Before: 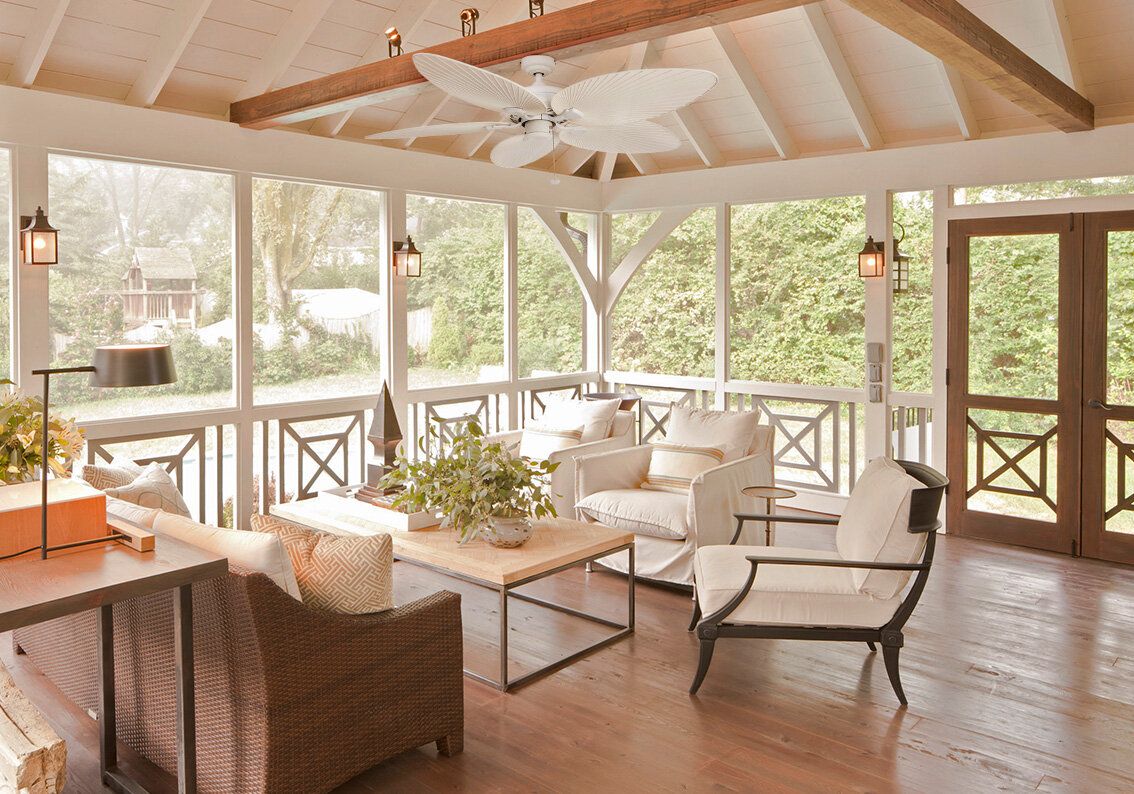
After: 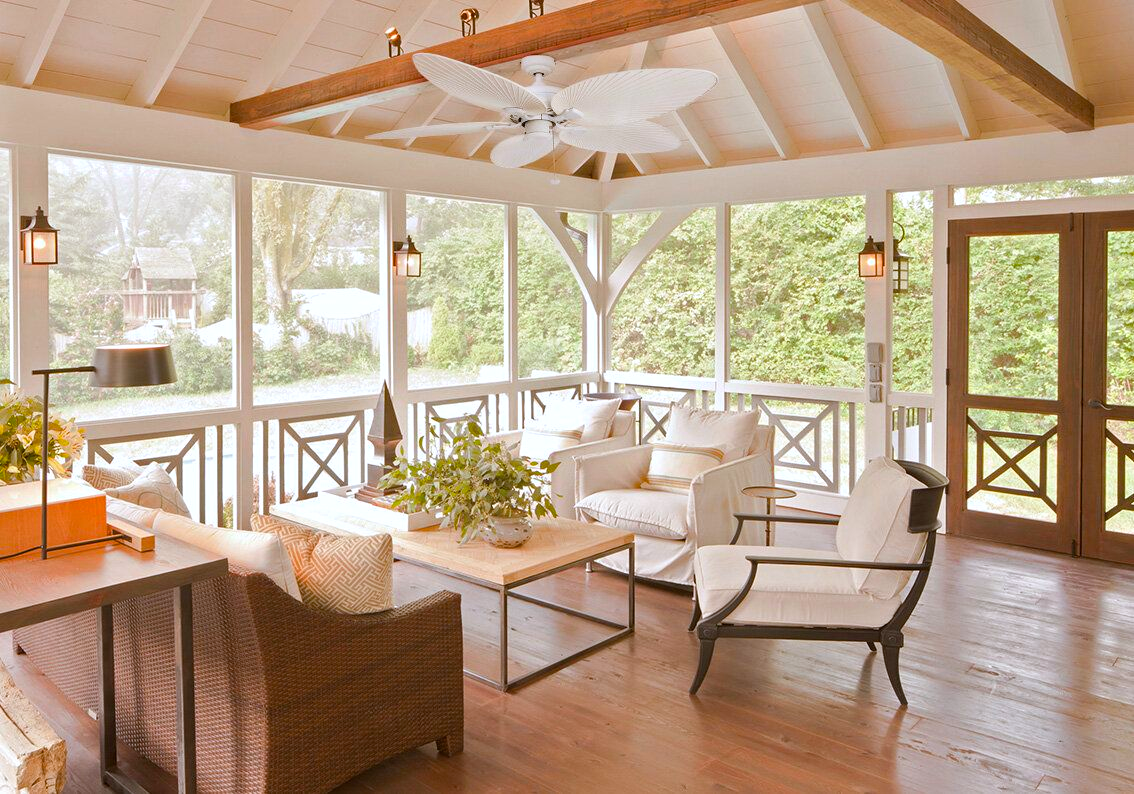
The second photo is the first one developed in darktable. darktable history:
color balance rgb: highlights gain › luminance 16.992%, highlights gain › chroma 2.856%, highlights gain › hue 261.11°, linear chroma grading › global chroma 9.878%, perceptual saturation grading › global saturation 19.306%, global vibrance -16.645%, contrast -6.418%
